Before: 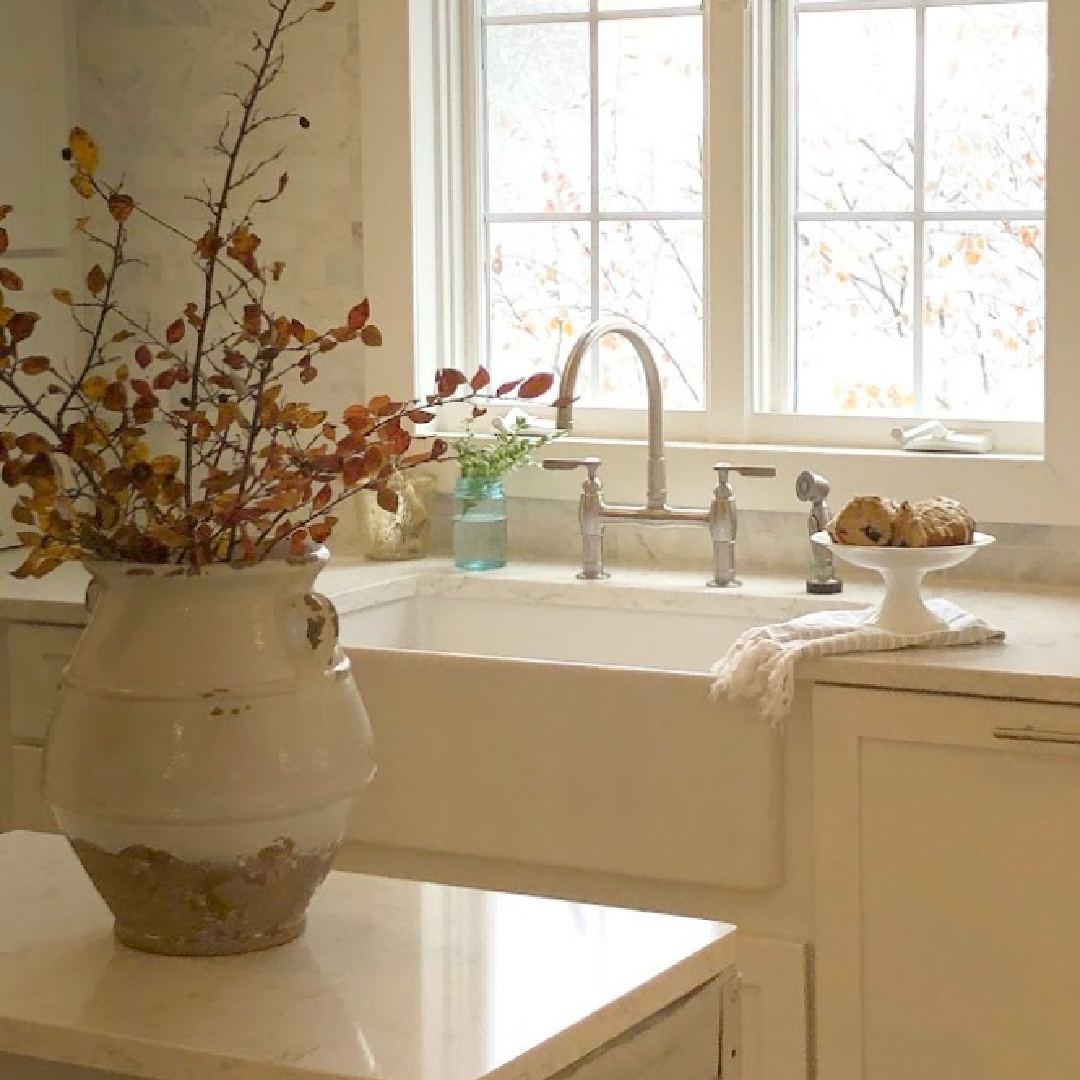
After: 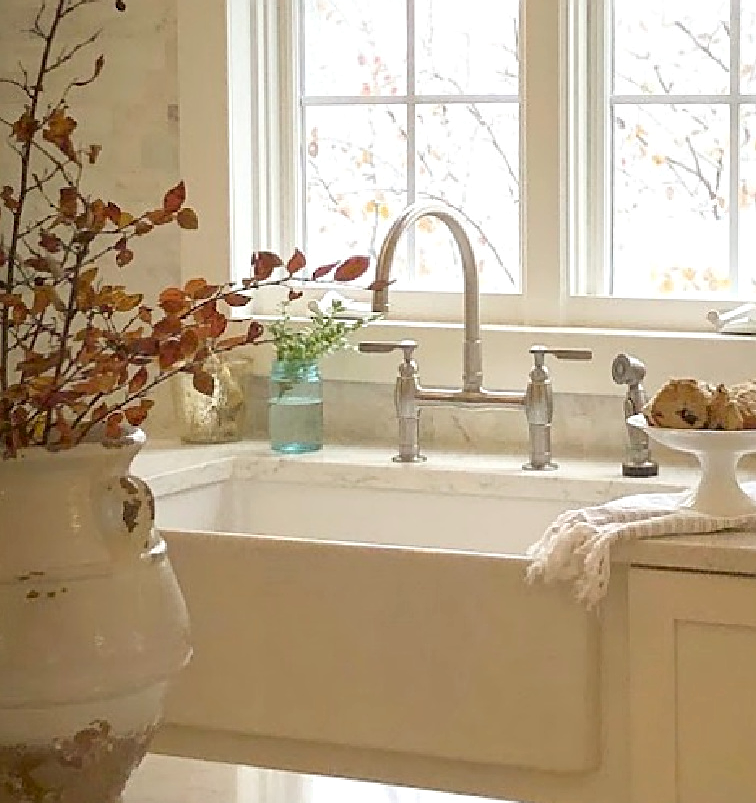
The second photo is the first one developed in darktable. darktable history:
sharpen: on, module defaults
local contrast: highlights 103%, shadows 97%, detail 120%, midtone range 0.2
crop and rotate: left 17.04%, top 10.902%, right 12.921%, bottom 14.721%
